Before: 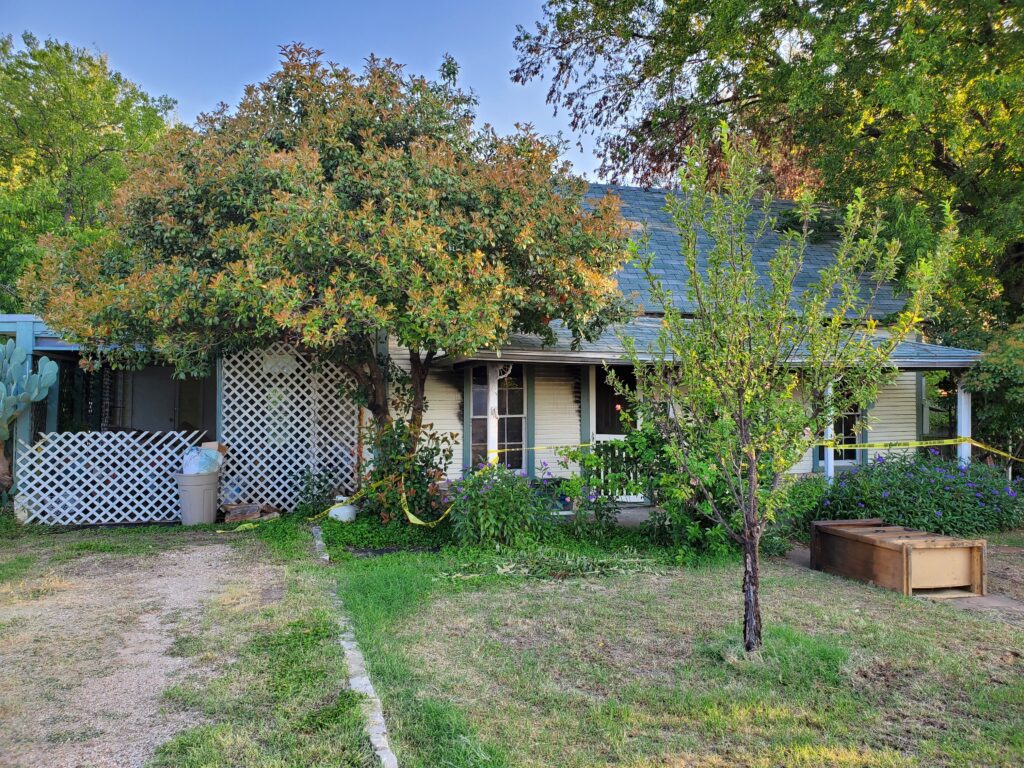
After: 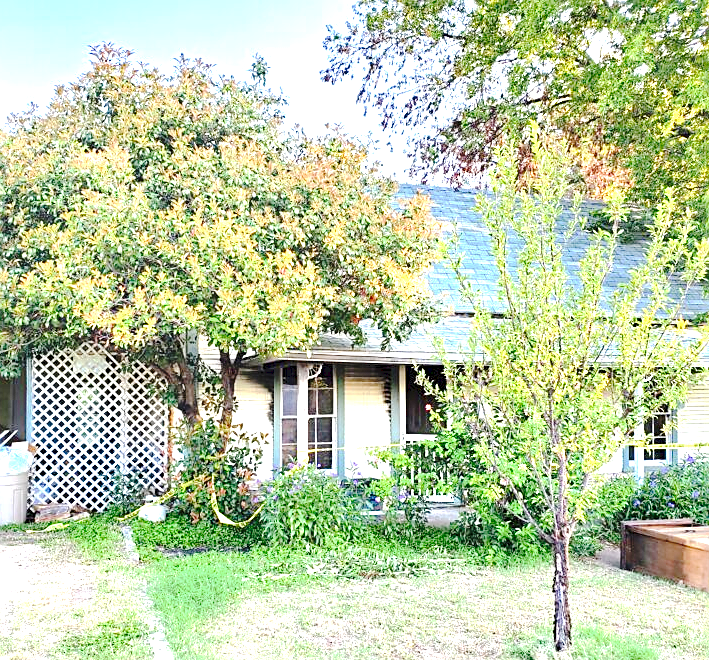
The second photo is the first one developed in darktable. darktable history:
sharpen: on, module defaults
tone curve: curves: ch0 [(0, 0) (0.003, 0.064) (0.011, 0.065) (0.025, 0.061) (0.044, 0.068) (0.069, 0.083) (0.1, 0.102) (0.136, 0.126) (0.177, 0.172) (0.224, 0.225) (0.277, 0.306) (0.335, 0.397) (0.399, 0.483) (0.468, 0.56) (0.543, 0.634) (0.623, 0.708) (0.709, 0.77) (0.801, 0.832) (0.898, 0.899) (1, 1)], preserve colors none
exposure: black level correction 0.001, exposure 2 EV, compensate highlight preservation false
crop: left 18.645%, right 12.075%, bottom 14.015%
